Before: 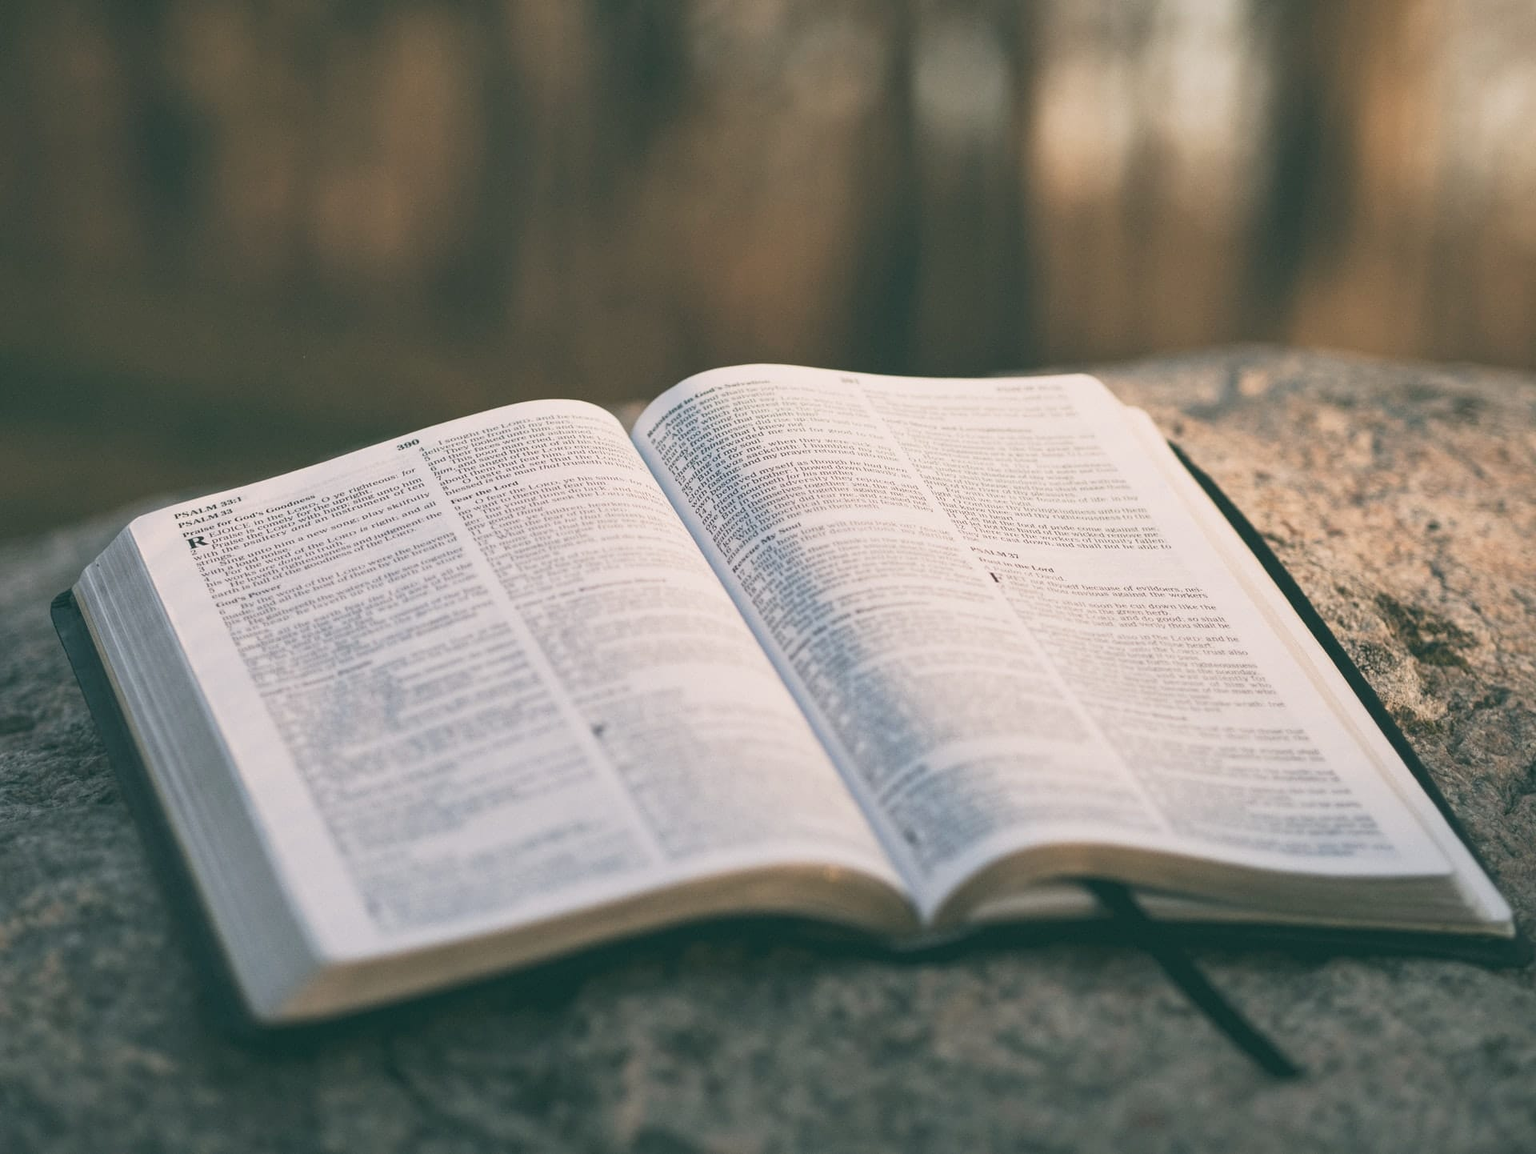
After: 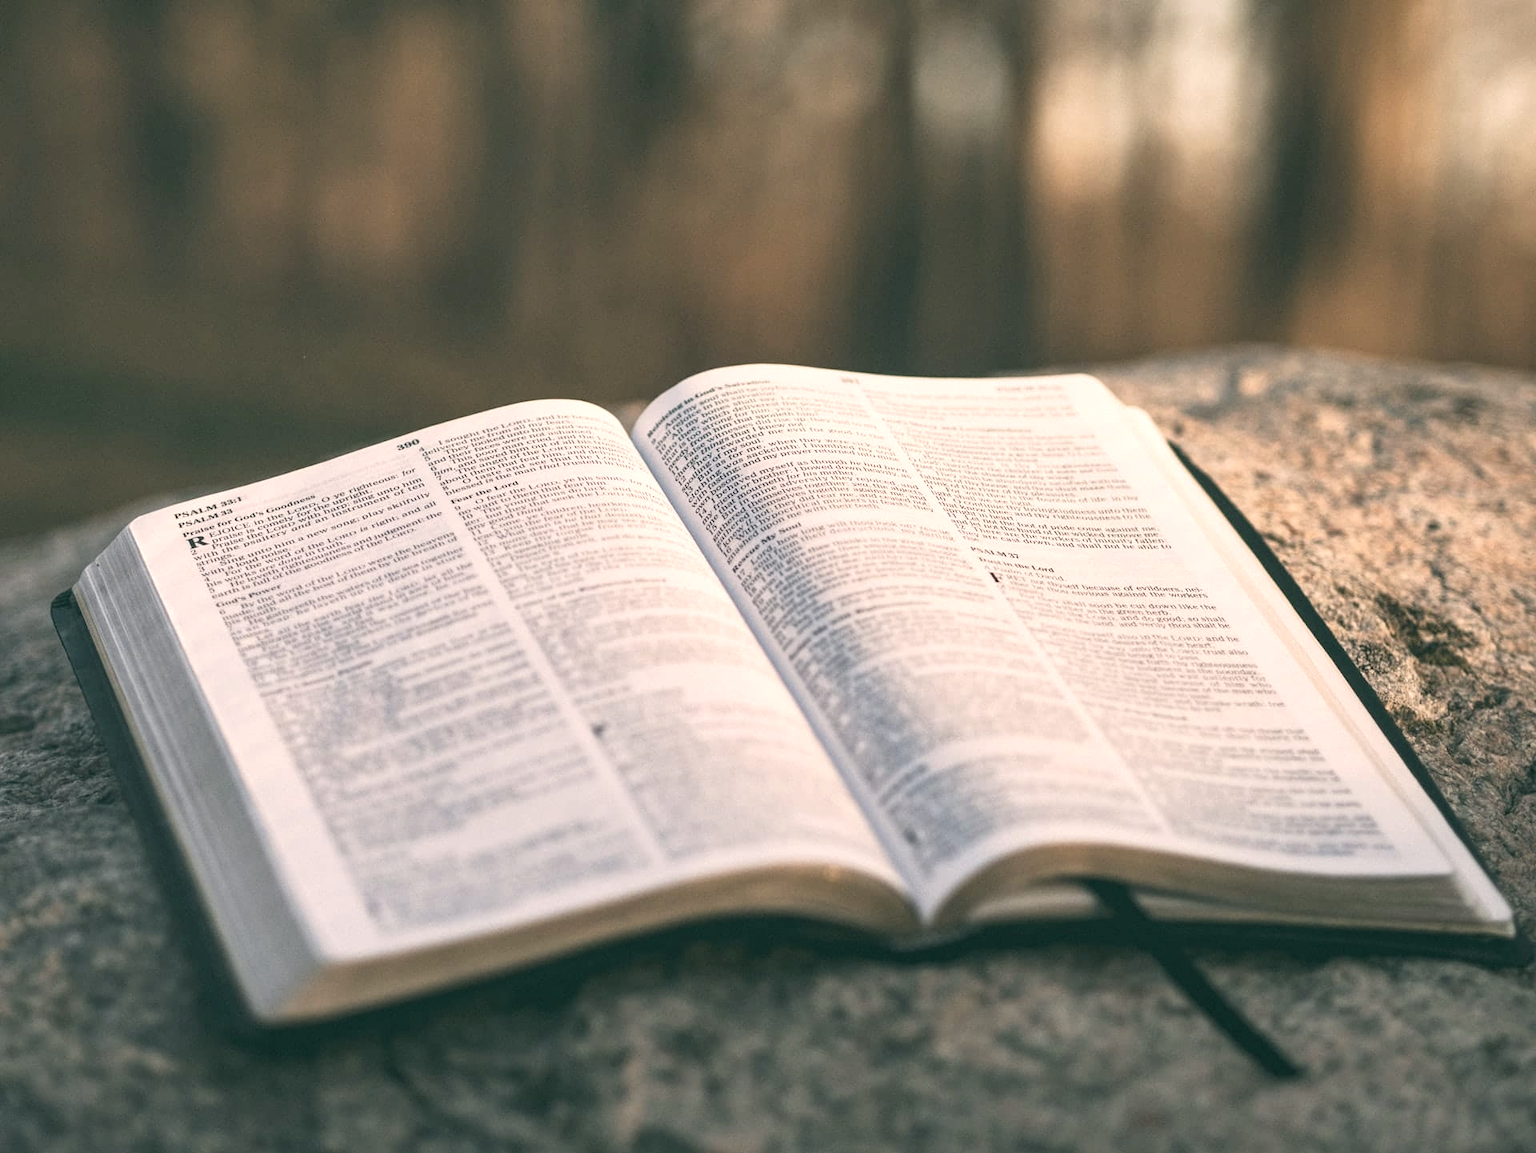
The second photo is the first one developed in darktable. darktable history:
color correction: highlights a* 3.6, highlights b* 5.12
local contrast: highlights 91%, shadows 79%
shadows and highlights: radius 45.07, white point adjustment 6.74, compress 79.26%, highlights color adjustment 0.509%, soften with gaussian
